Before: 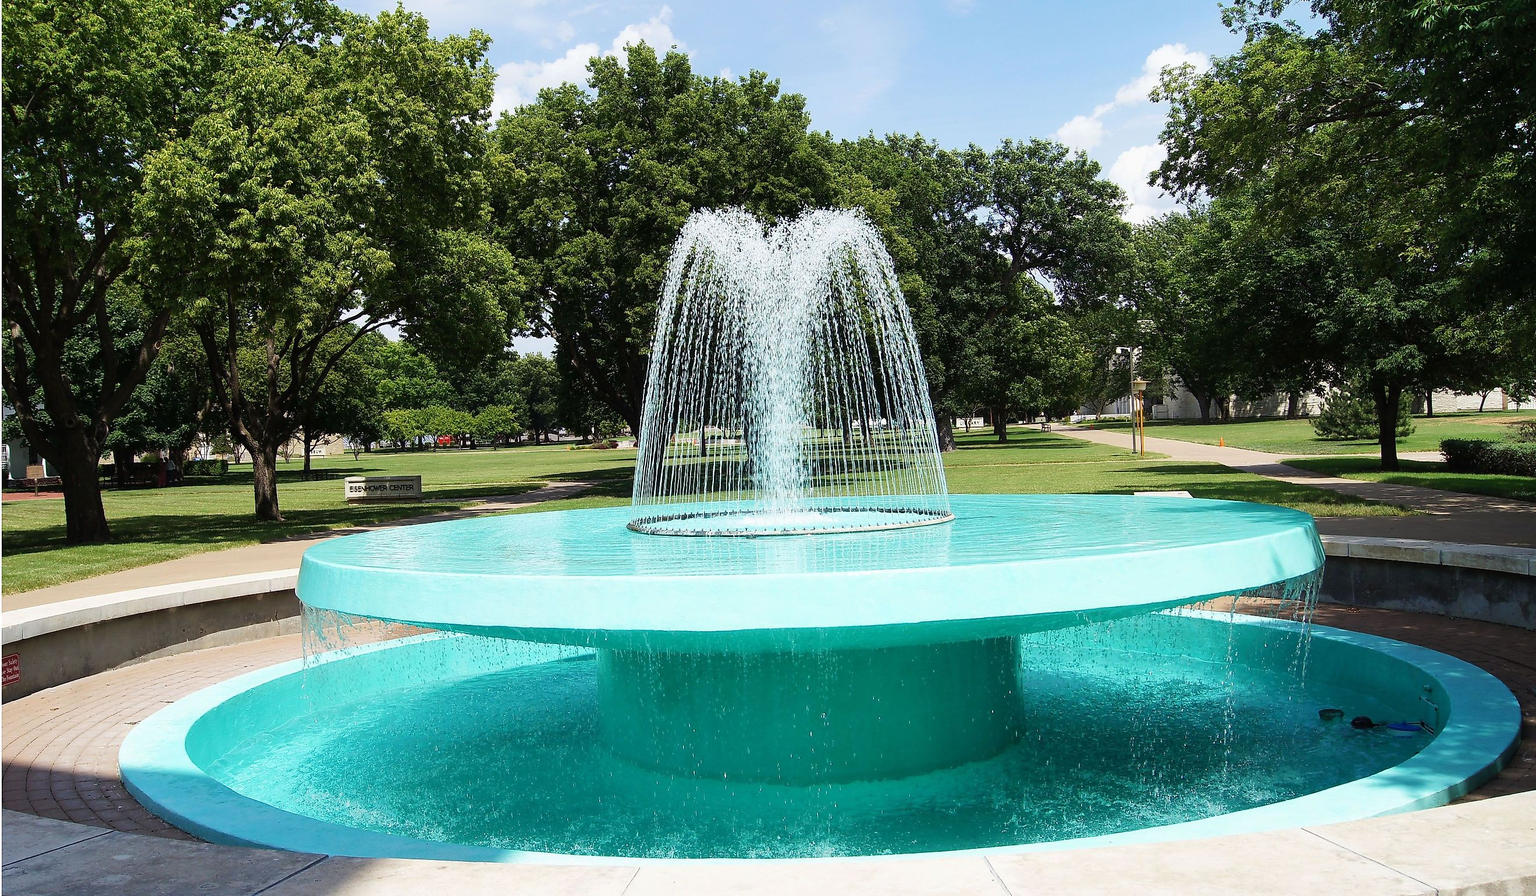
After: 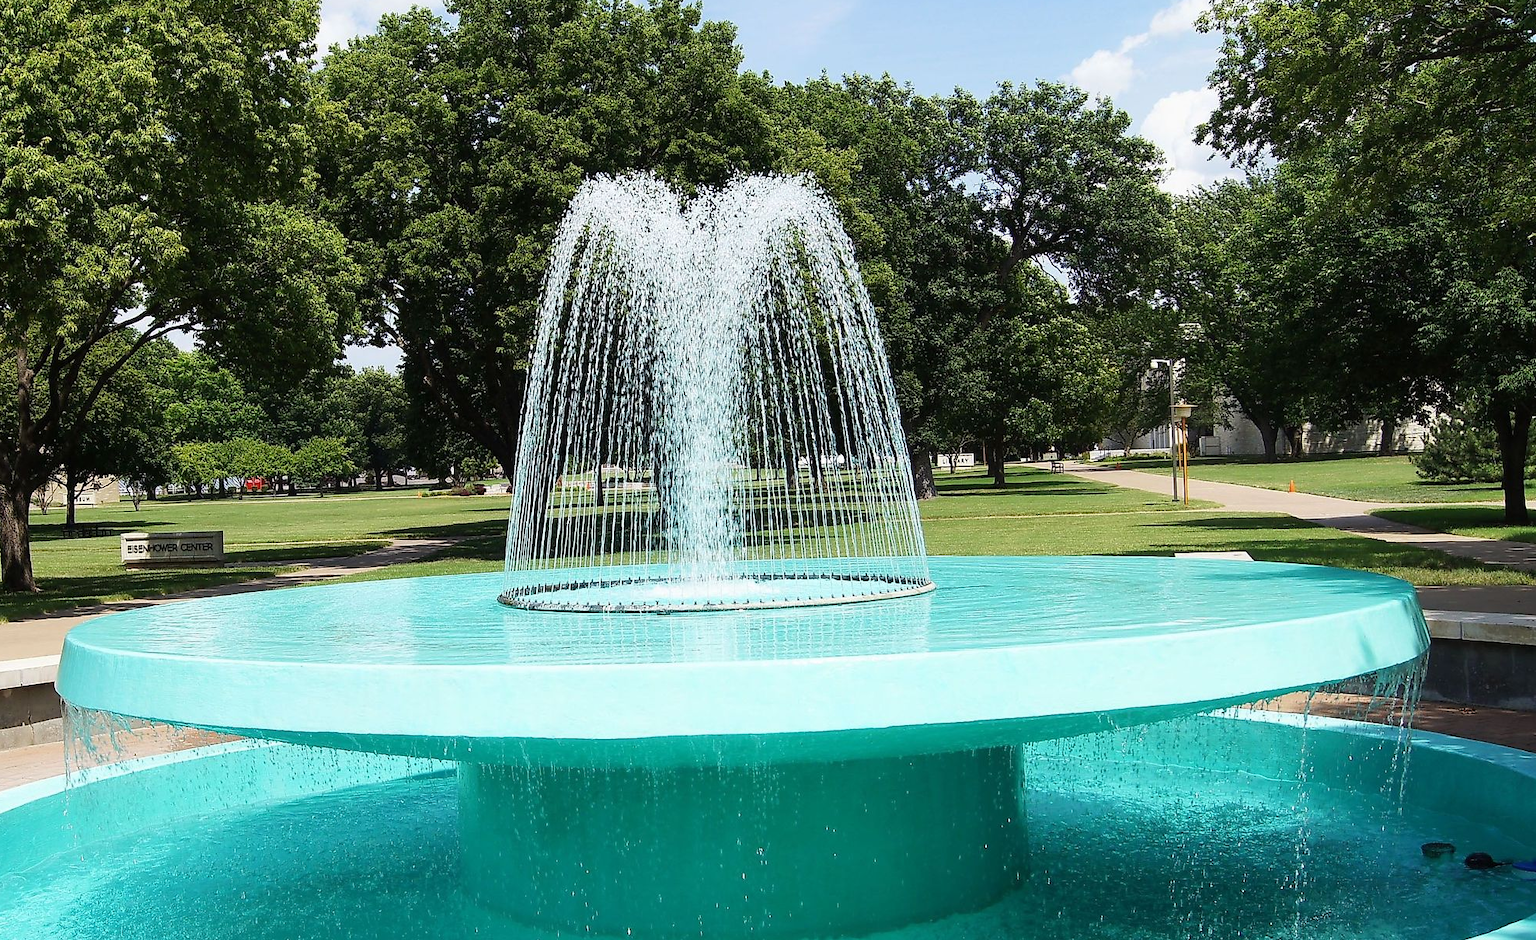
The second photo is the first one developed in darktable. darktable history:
crop: left 16.567%, top 8.721%, right 8.54%, bottom 12.683%
